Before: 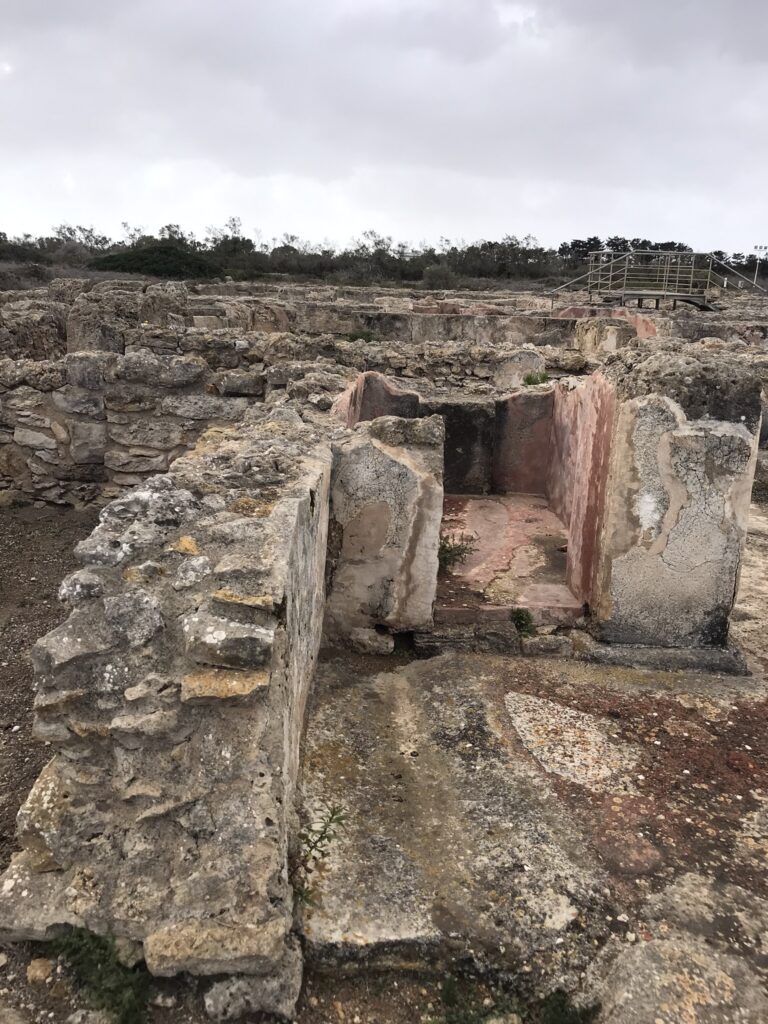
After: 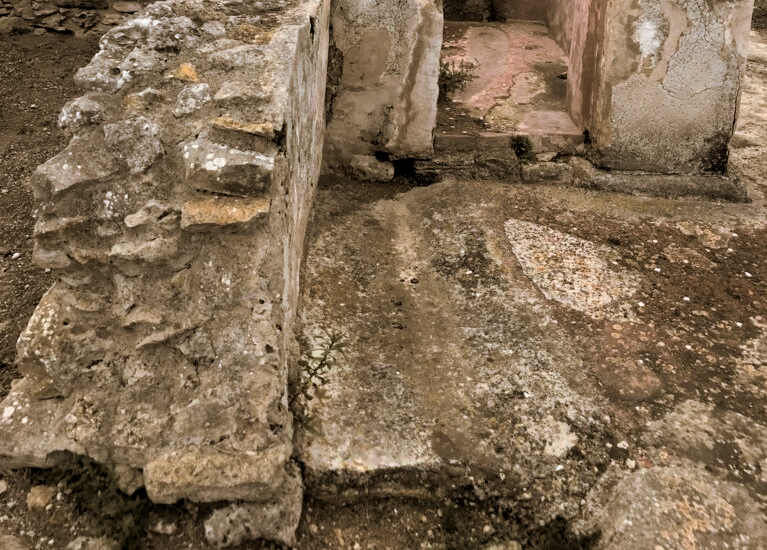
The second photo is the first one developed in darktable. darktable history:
split-toning: shadows › hue 37.98°, highlights › hue 185.58°, balance -55.261
exposure: black level correction 0.007, exposure 0.093 EV, compensate highlight preservation false
crop and rotate: top 46.237%
